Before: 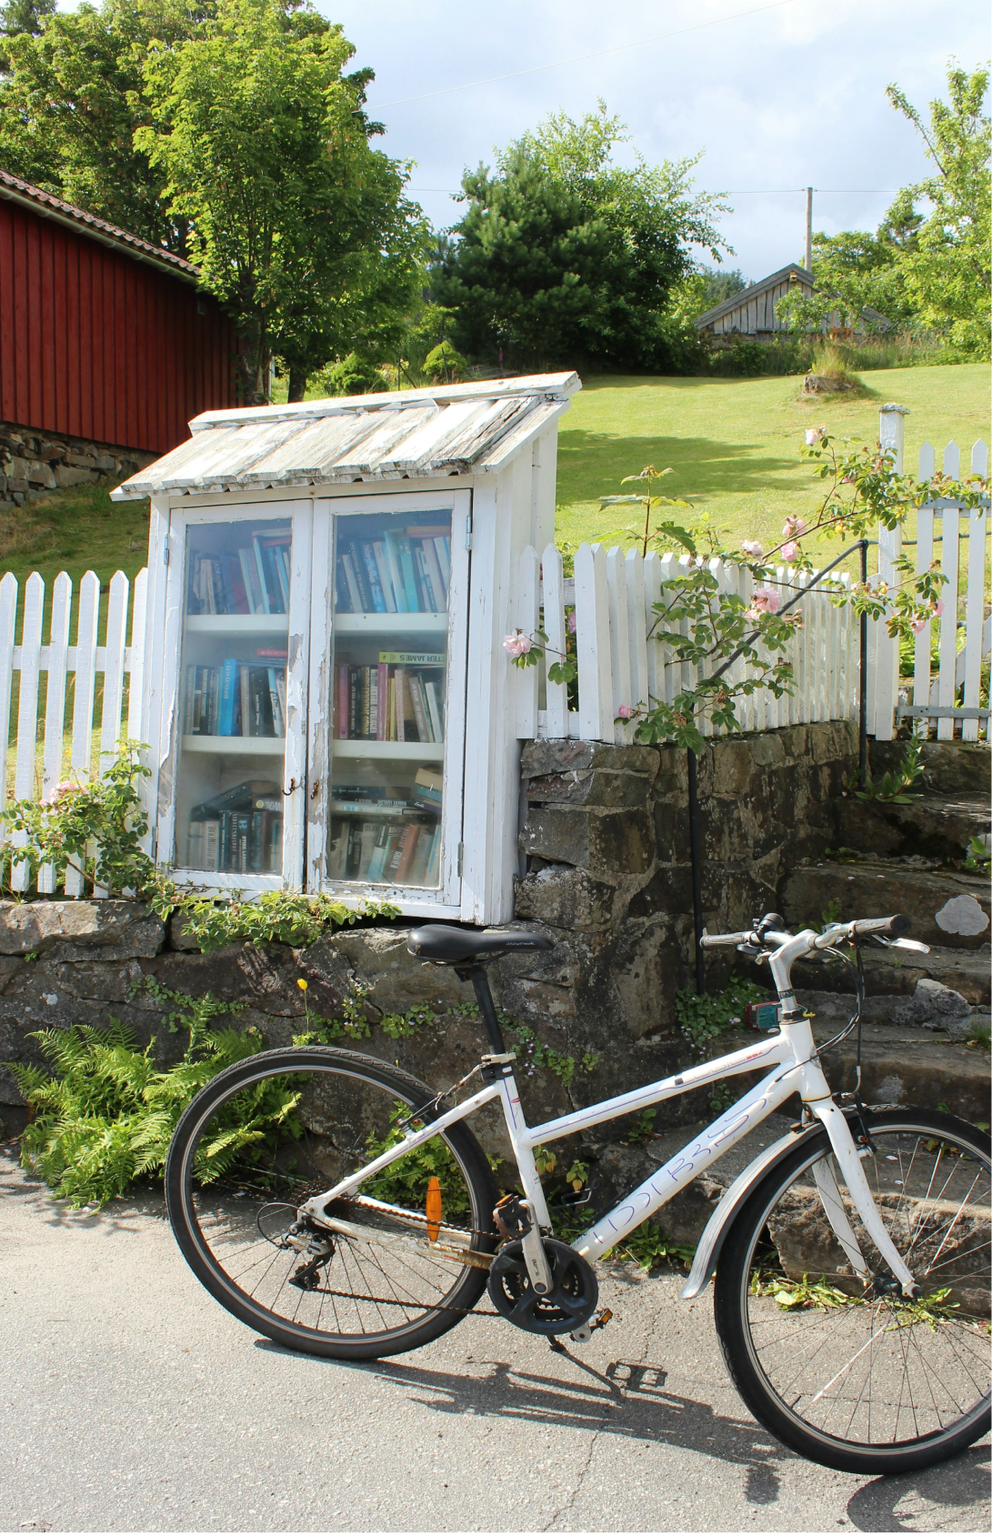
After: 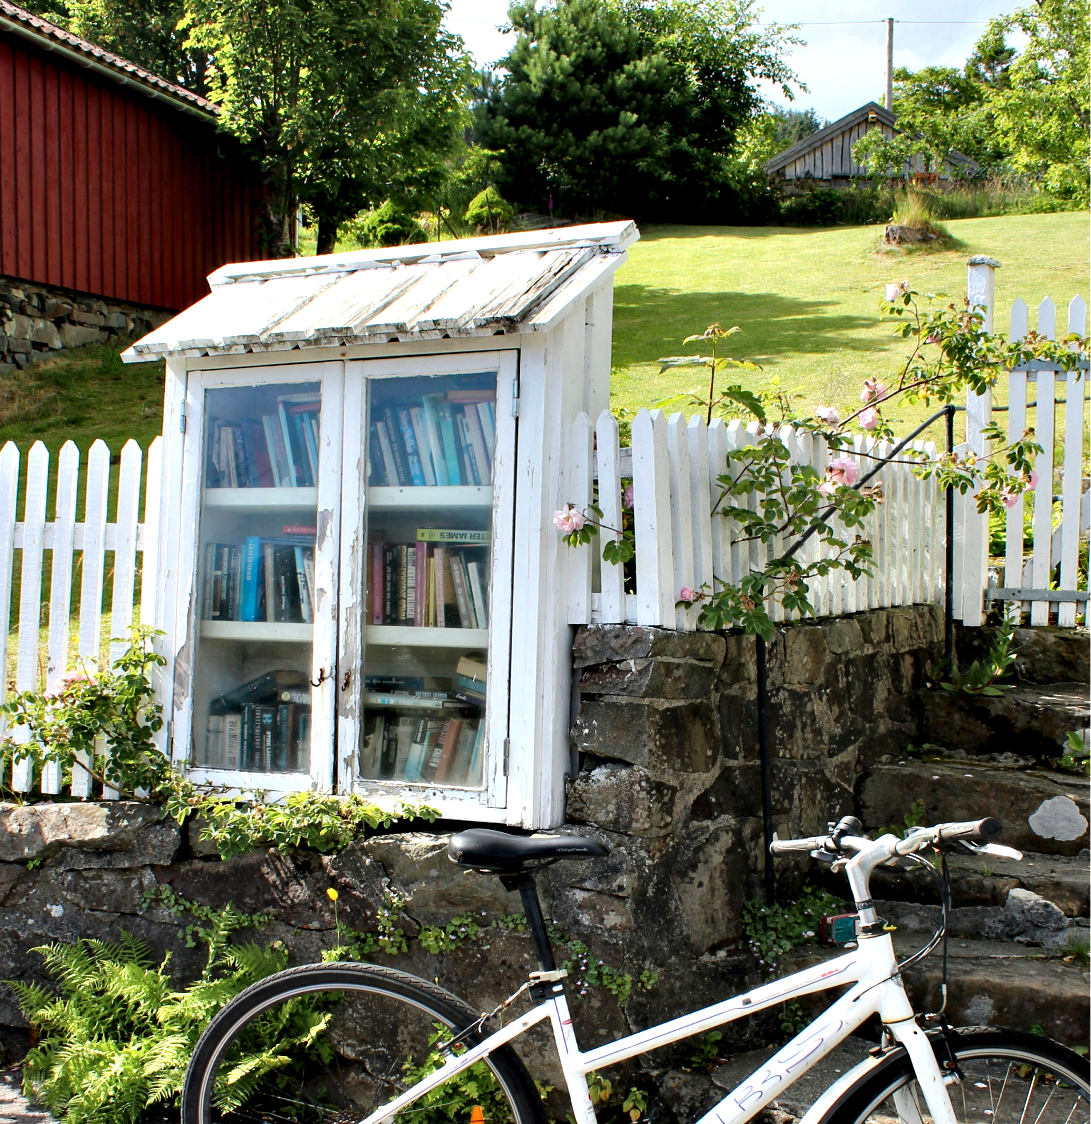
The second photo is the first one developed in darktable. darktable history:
crop: top 11.134%, bottom 22.263%
contrast equalizer: octaves 7, y [[0.6 ×6], [0.55 ×6], [0 ×6], [0 ×6], [0 ×6]]
